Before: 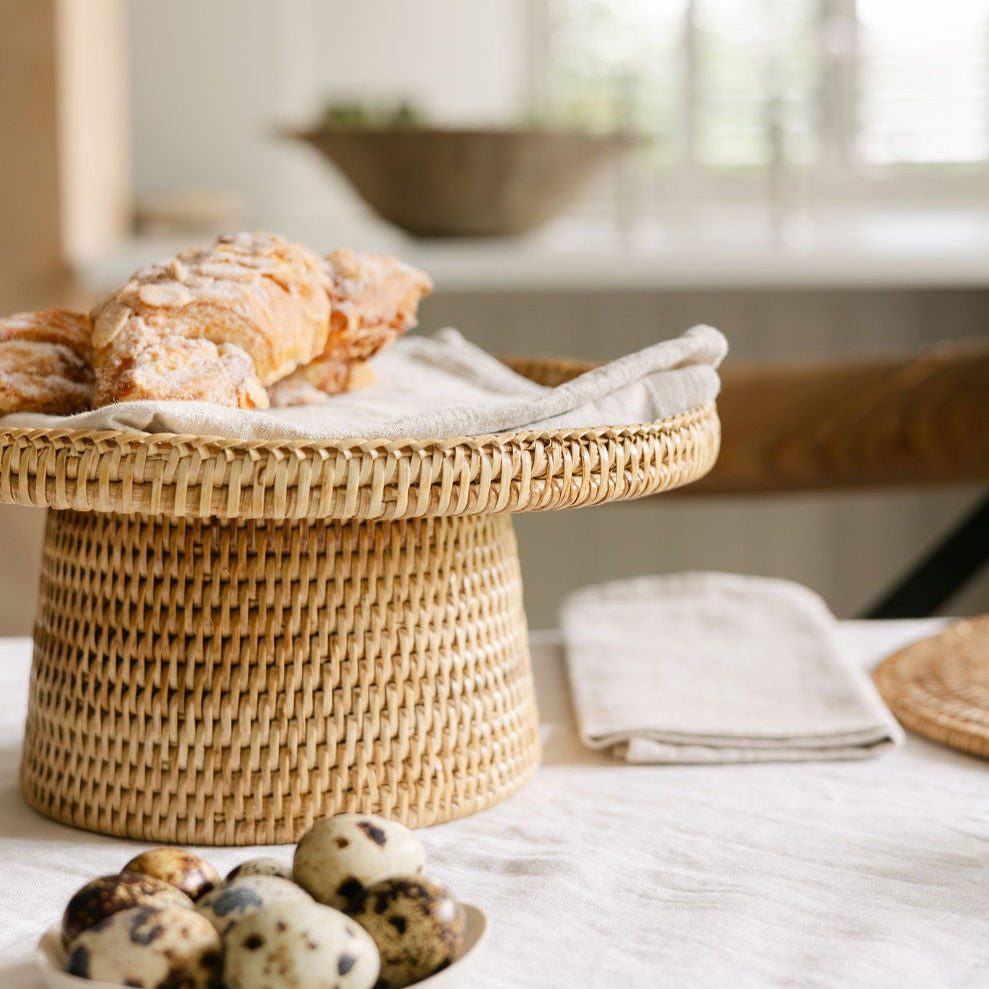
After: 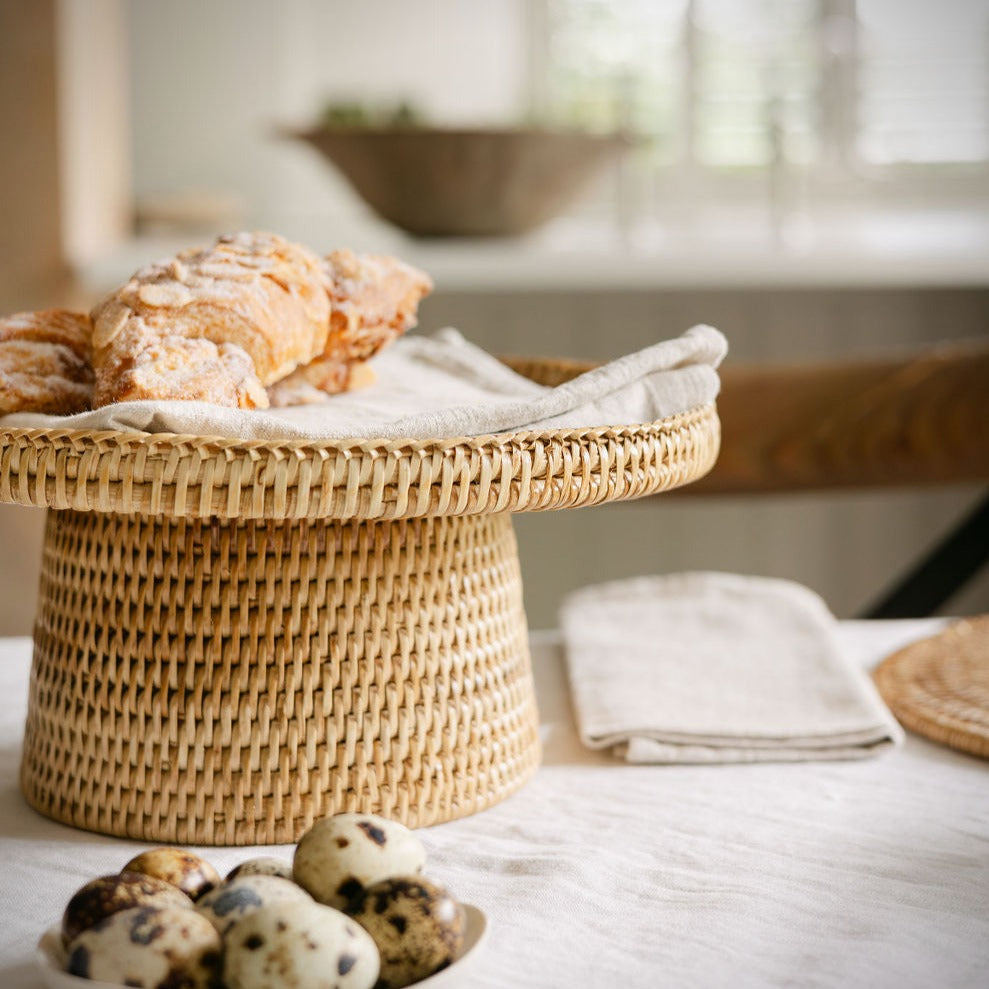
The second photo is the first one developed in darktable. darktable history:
vignetting: fall-off start 92.11%, brightness -0.593, saturation 0, unbound false
